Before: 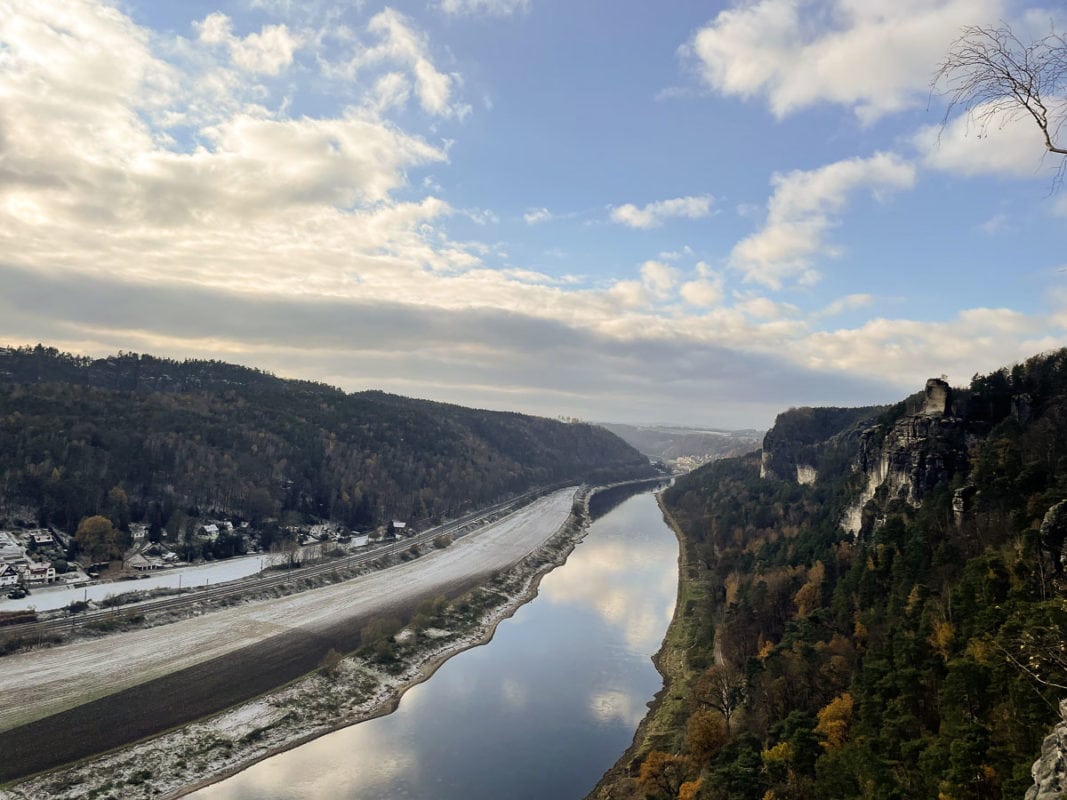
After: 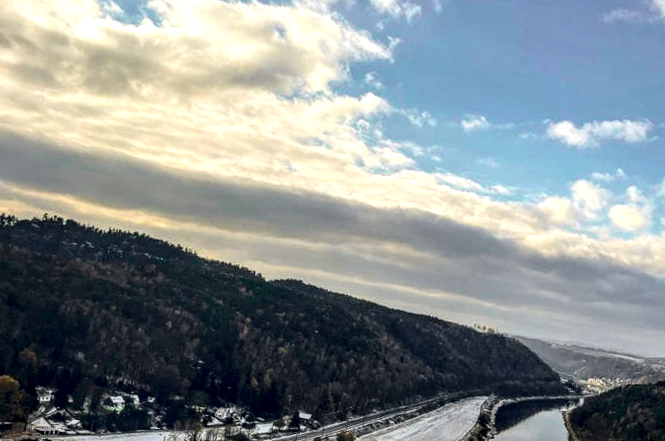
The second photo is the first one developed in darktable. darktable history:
local contrast: highlights 3%, shadows 3%, detail 181%
crop and rotate: angle -6.03°, left 2.075%, top 6.654%, right 27.151%, bottom 30.693%
tone curve: curves: ch0 [(0, 0) (0.051, 0.047) (0.102, 0.099) (0.228, 0.275) (0.432, 0.535) (0.695, 0.778) (0.908, 0.946) (1, 1)]; ch1 [(0, 0) (0.339, 0.298) (0.402, 0.363) (0.453, 0.413) (0.485, 0.469) (0.494, 0.493) (0.504, 0.501) (0.525, 0.534) (0.563, 0.595) (0.597, 0.638) (1, 1)]; ch2 [(0, 0) (0.48, 0.48) (0.504, 0.5) (0.539, 0.554) (0.59, 0.63) (0.642, 0.684) (0.824, 0.815) (1, 1)], color space Lab, independent channels, preserve colors none
contrast brightness saturation: contrast 0.102, brightness -0.27, saturation 0.136
